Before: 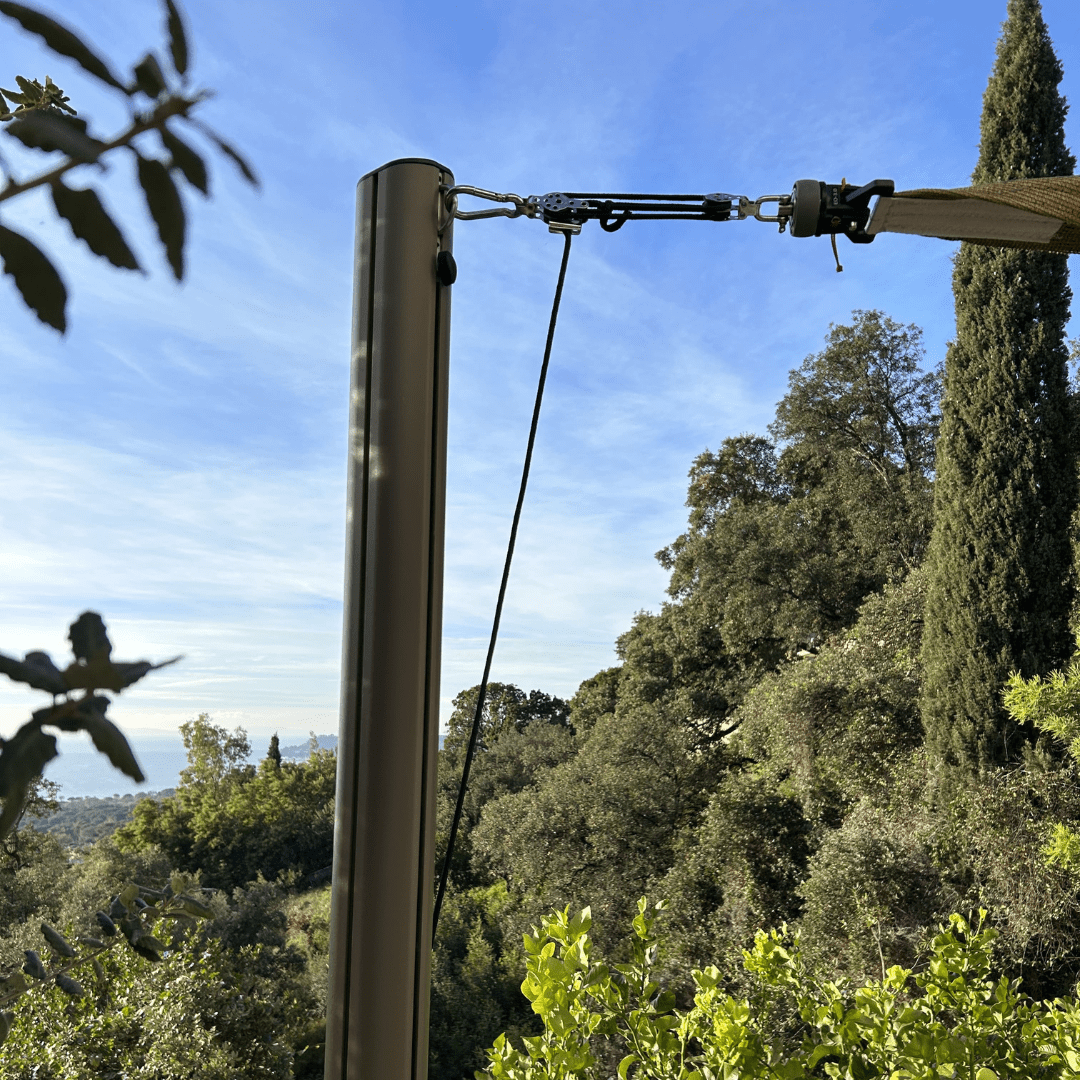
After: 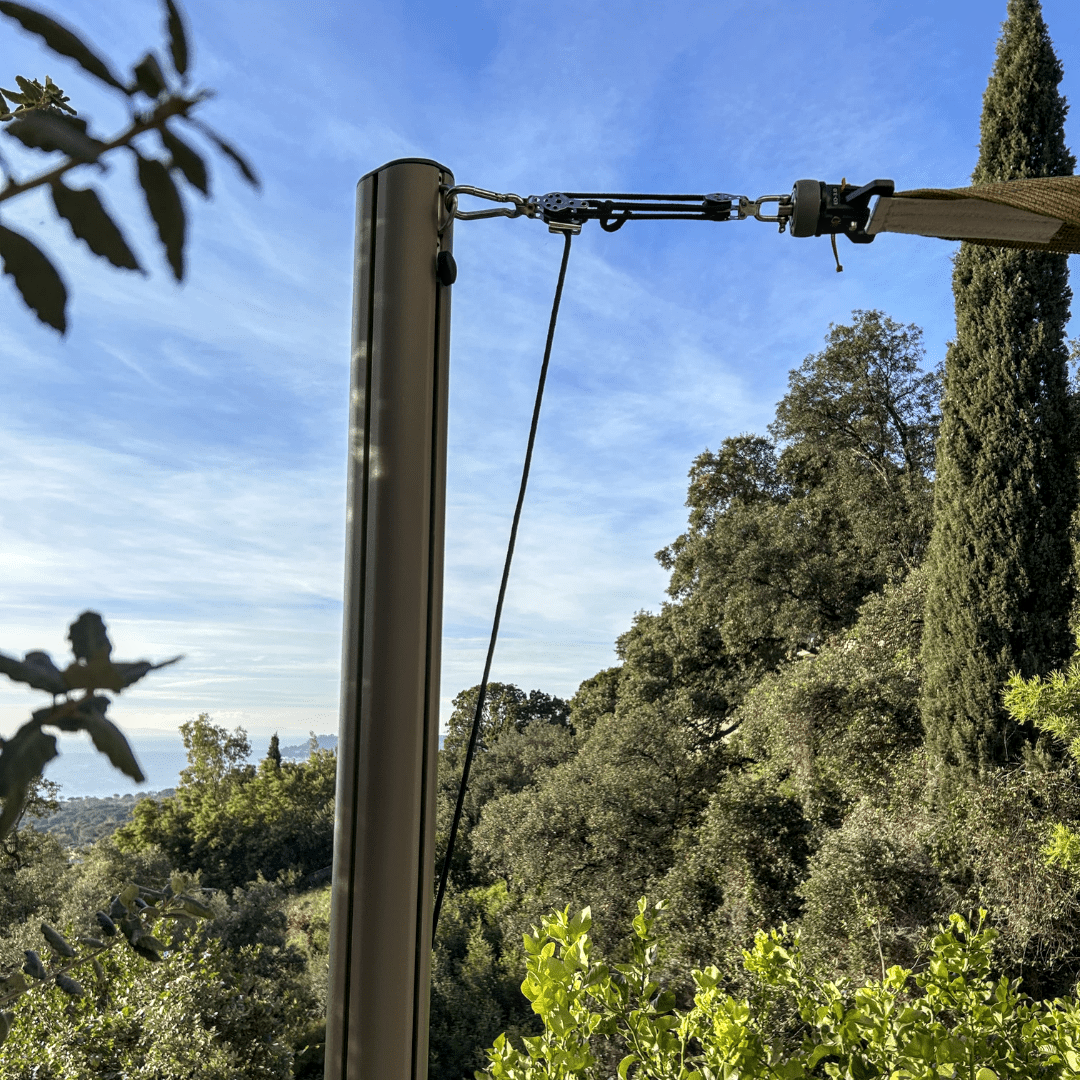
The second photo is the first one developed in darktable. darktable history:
shadows and highlights: radius 264.75, soften with gaussian
local contrast: on, module defaults
